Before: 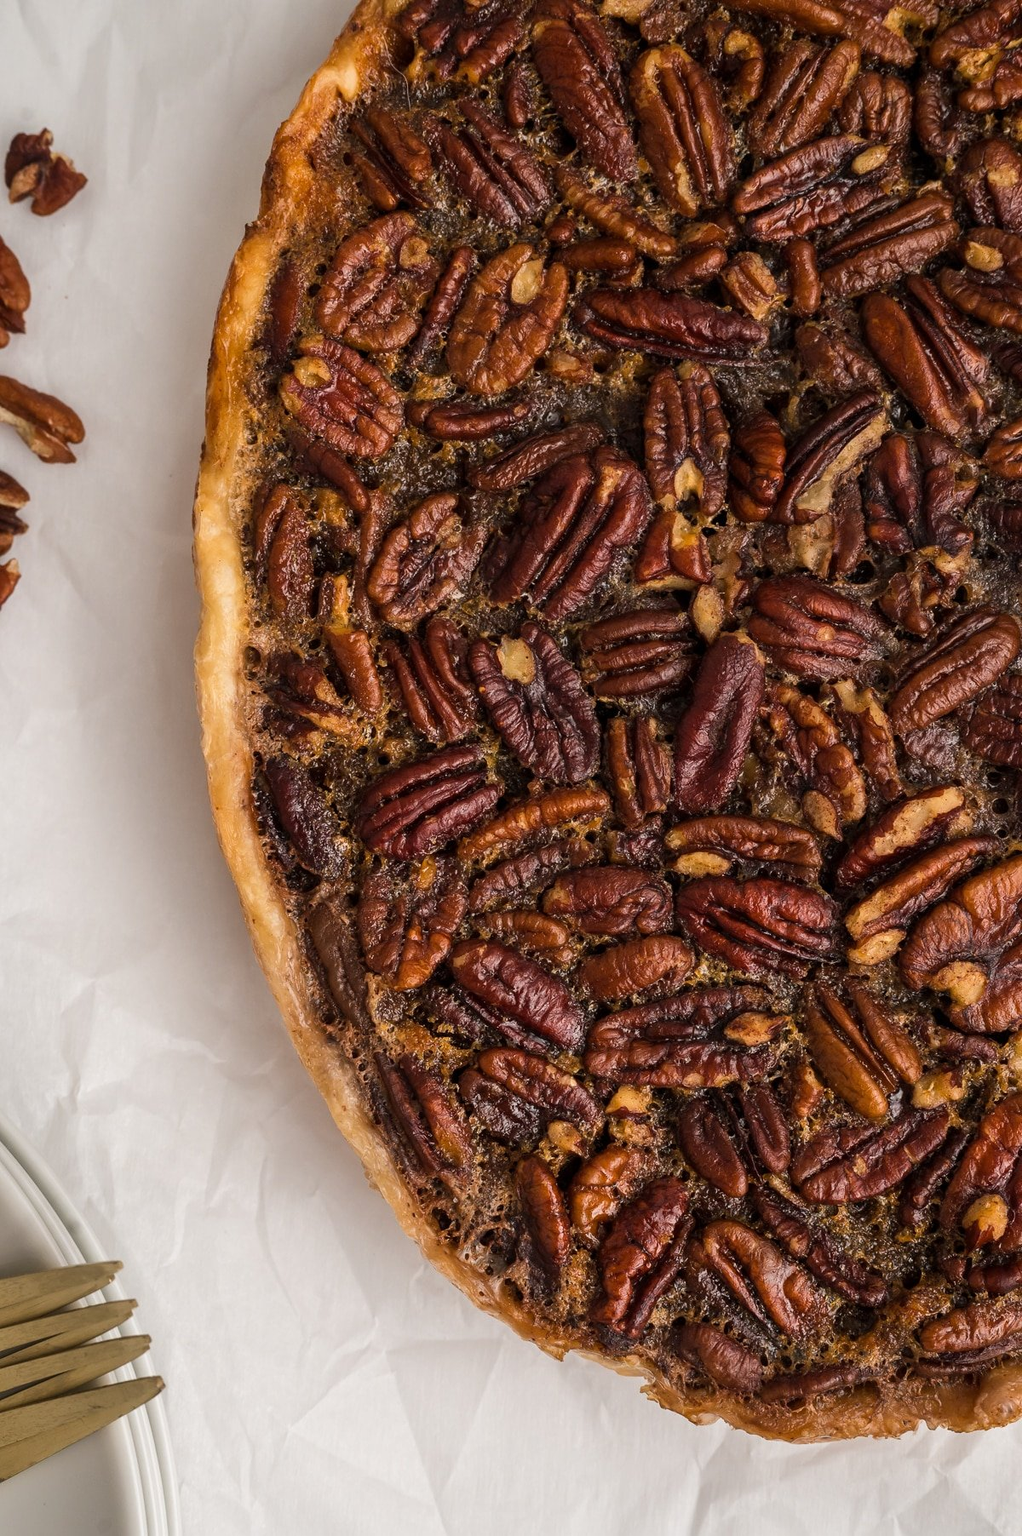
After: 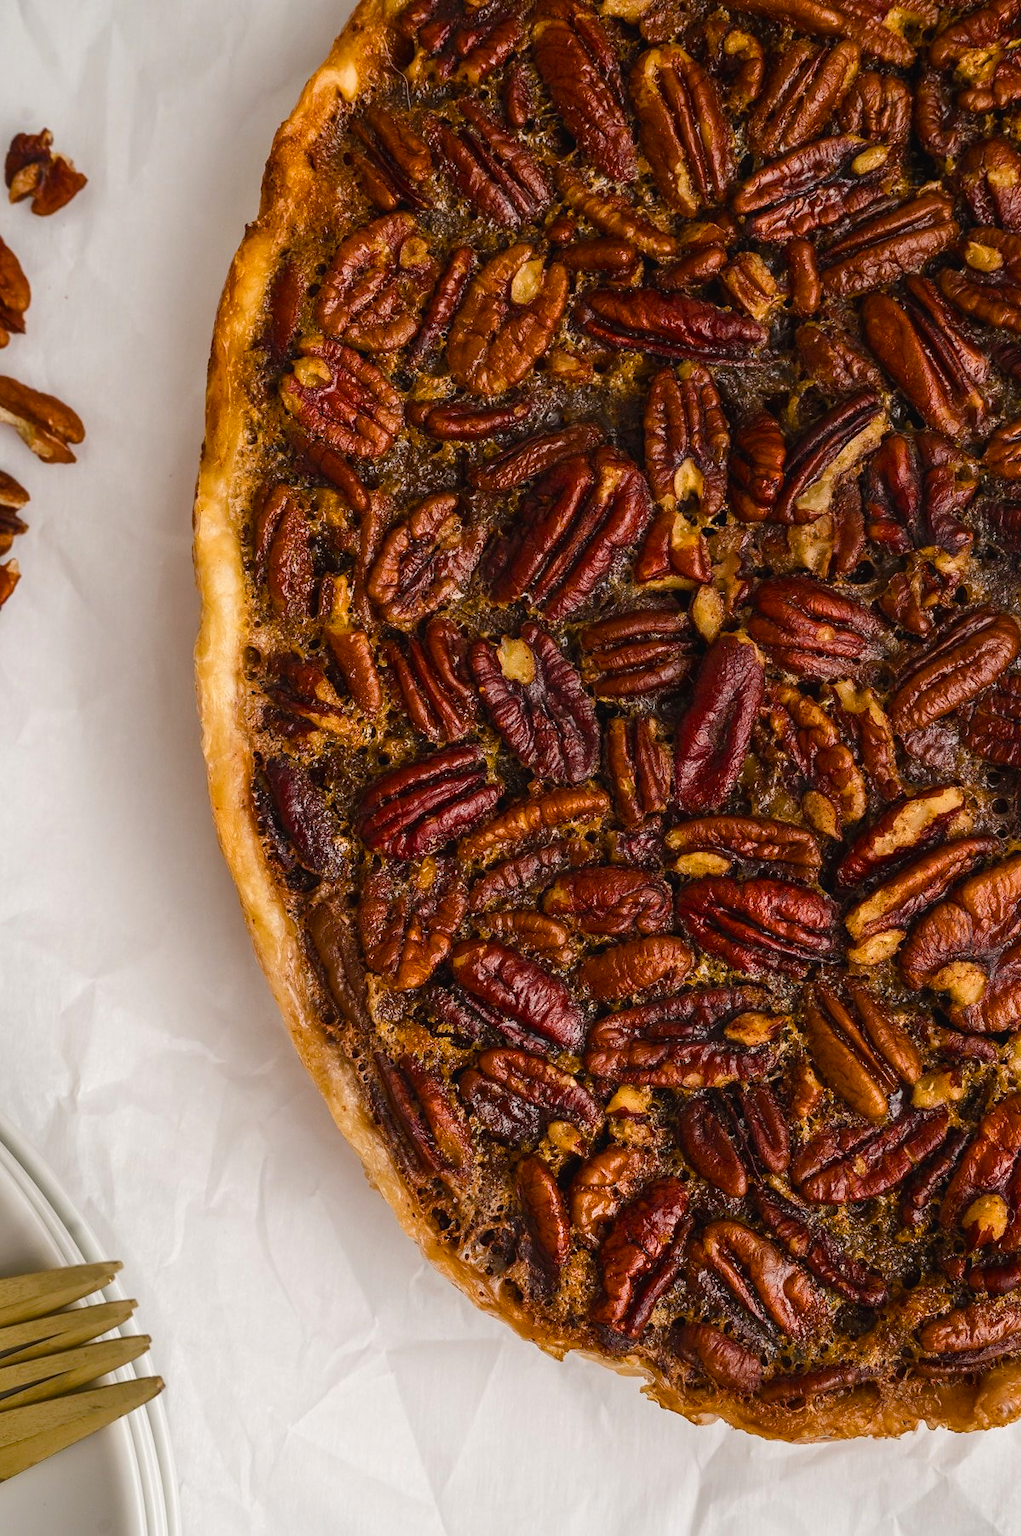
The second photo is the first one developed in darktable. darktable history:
color balance rgb: global offset › luminance 0.261%, perceptual saturation grading › global saturation 20%, perceptual saturation grading › highlights -14.17%, perceptual saturation grading › shadows 49.693%, global vibrance 5.383%, contrast 2.593%
